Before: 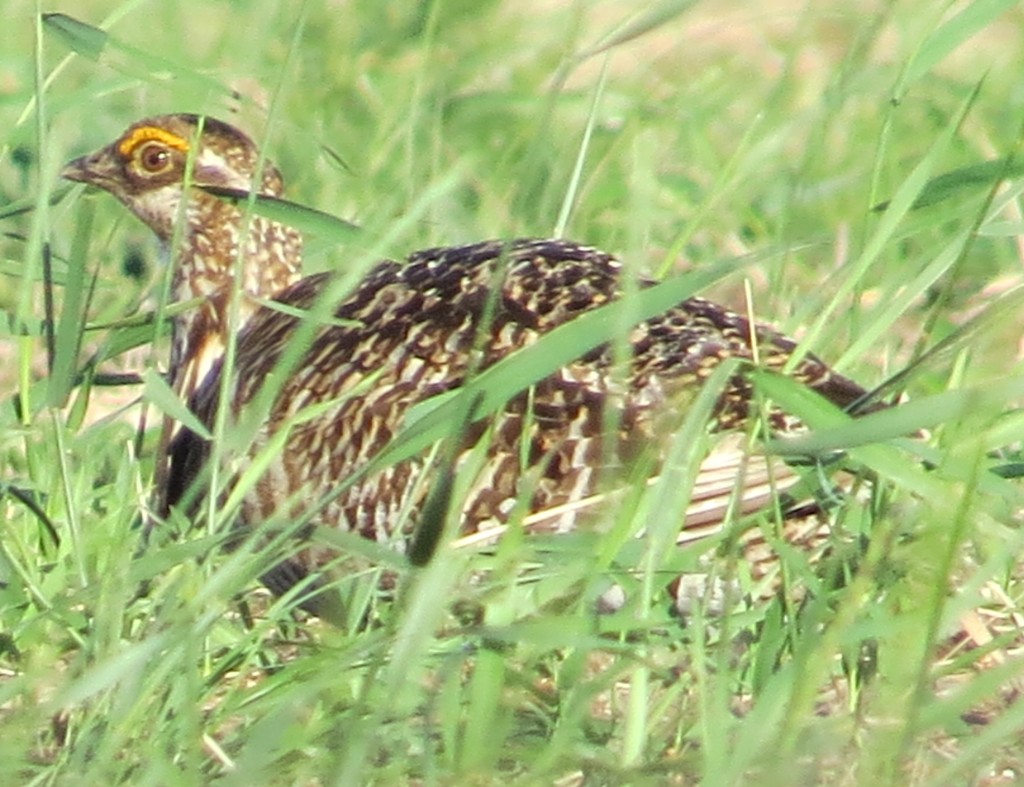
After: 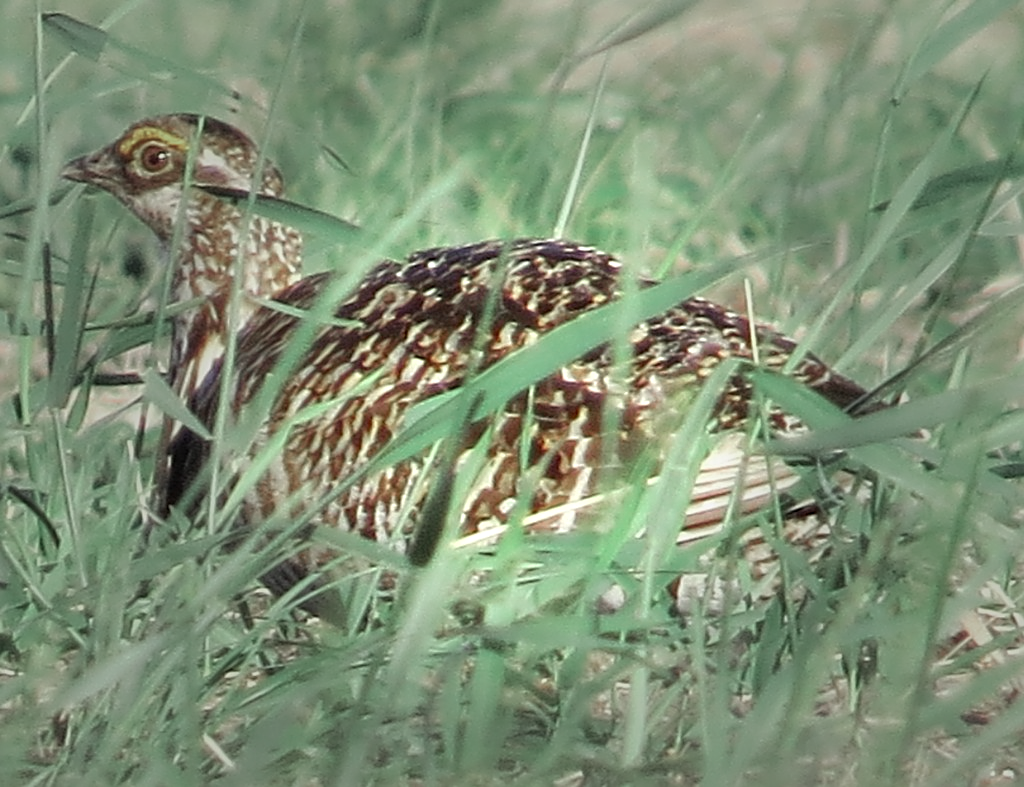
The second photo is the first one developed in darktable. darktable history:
sharpen: on, module defaults
color zones: curves: ch0 [(0, 0.466) (0.128, 0.466) (0.25, 0.5) (0.375, 0.456) (0.5, 0.5) (0.625, 0.5) (0.737, 0.652) (0.875, 0.5)]; ch1 [(0, 0.603) (0.125, 0.618) (0.261, 0.348) (0.372, 0.353) (0.497, 0.363) (0.611, 0.45) (0.731, 0.427) (0.875, 0.518) (0.998, 0.652)]; ch2 [(0, 0.559) (0.125, 0.451) (0.253, 0.564) (0.37, 0.578) (0.5, 0.466) (0.625, 0.471) (0.731, 0.471) (0.88, 0.485)]
vignetting: fall-off start 31.73%, fall-off radius 33.84%, brightness -0.452, saturation -0.305
shadows and highlights: radius 333.53, shadows 64.14, highlights 4.56, compress 87.7%, soften with gaussian
color balance rgb: perceptual saturation grading › global saturation 0.371%, global vibrance 11.592%, contrast 4.969%
